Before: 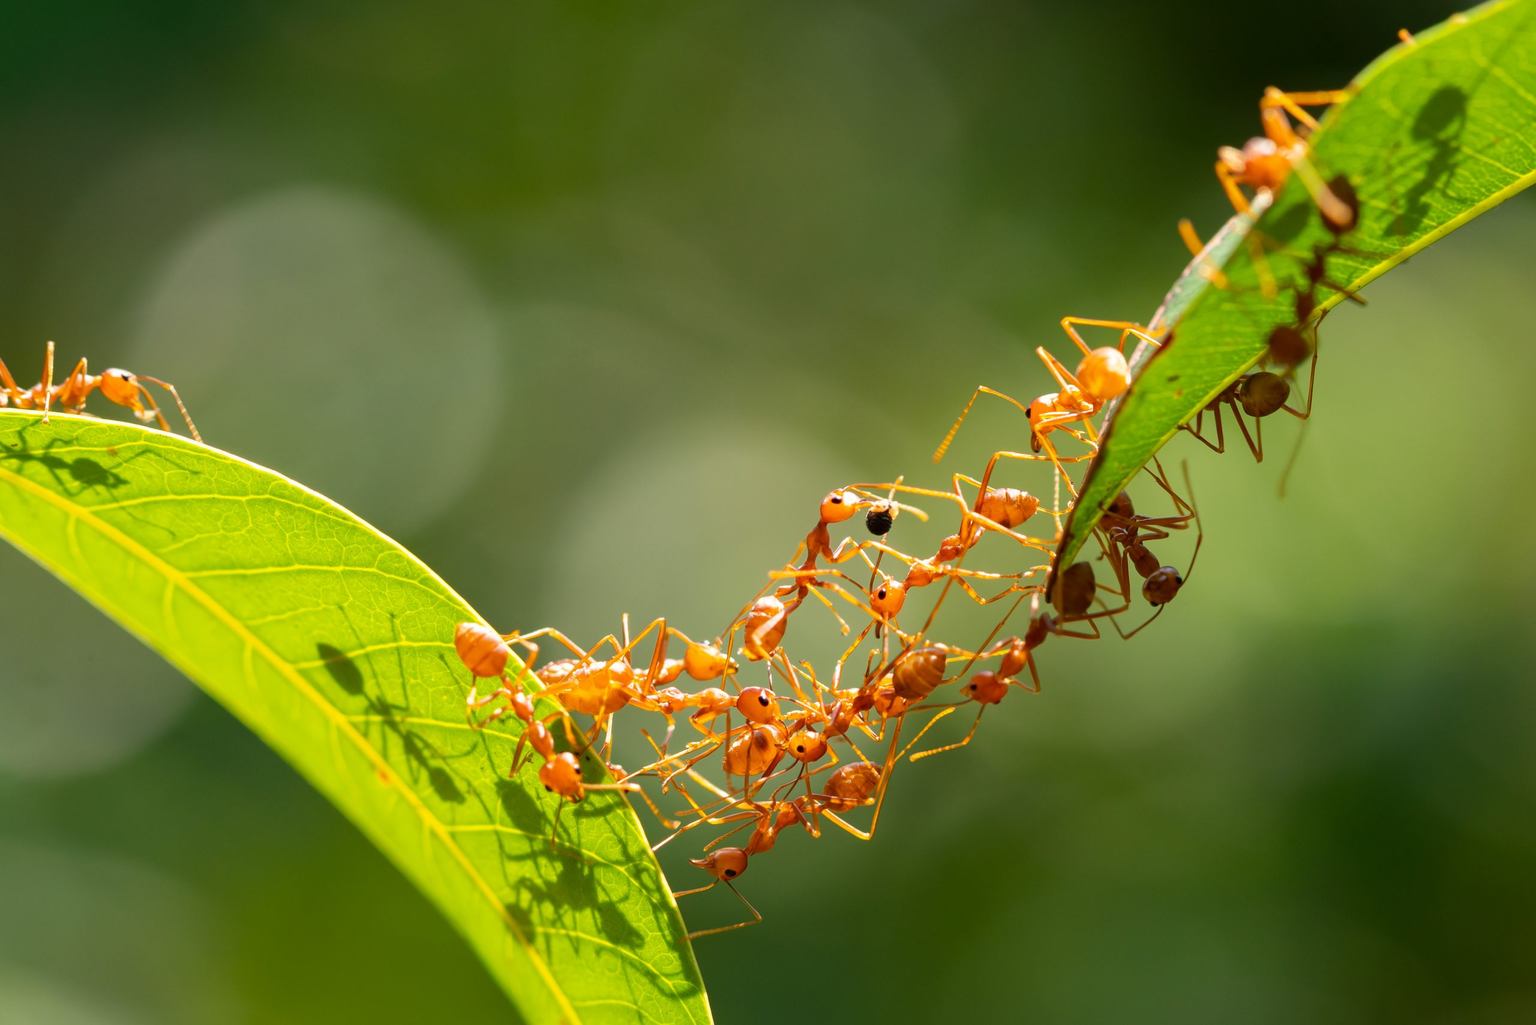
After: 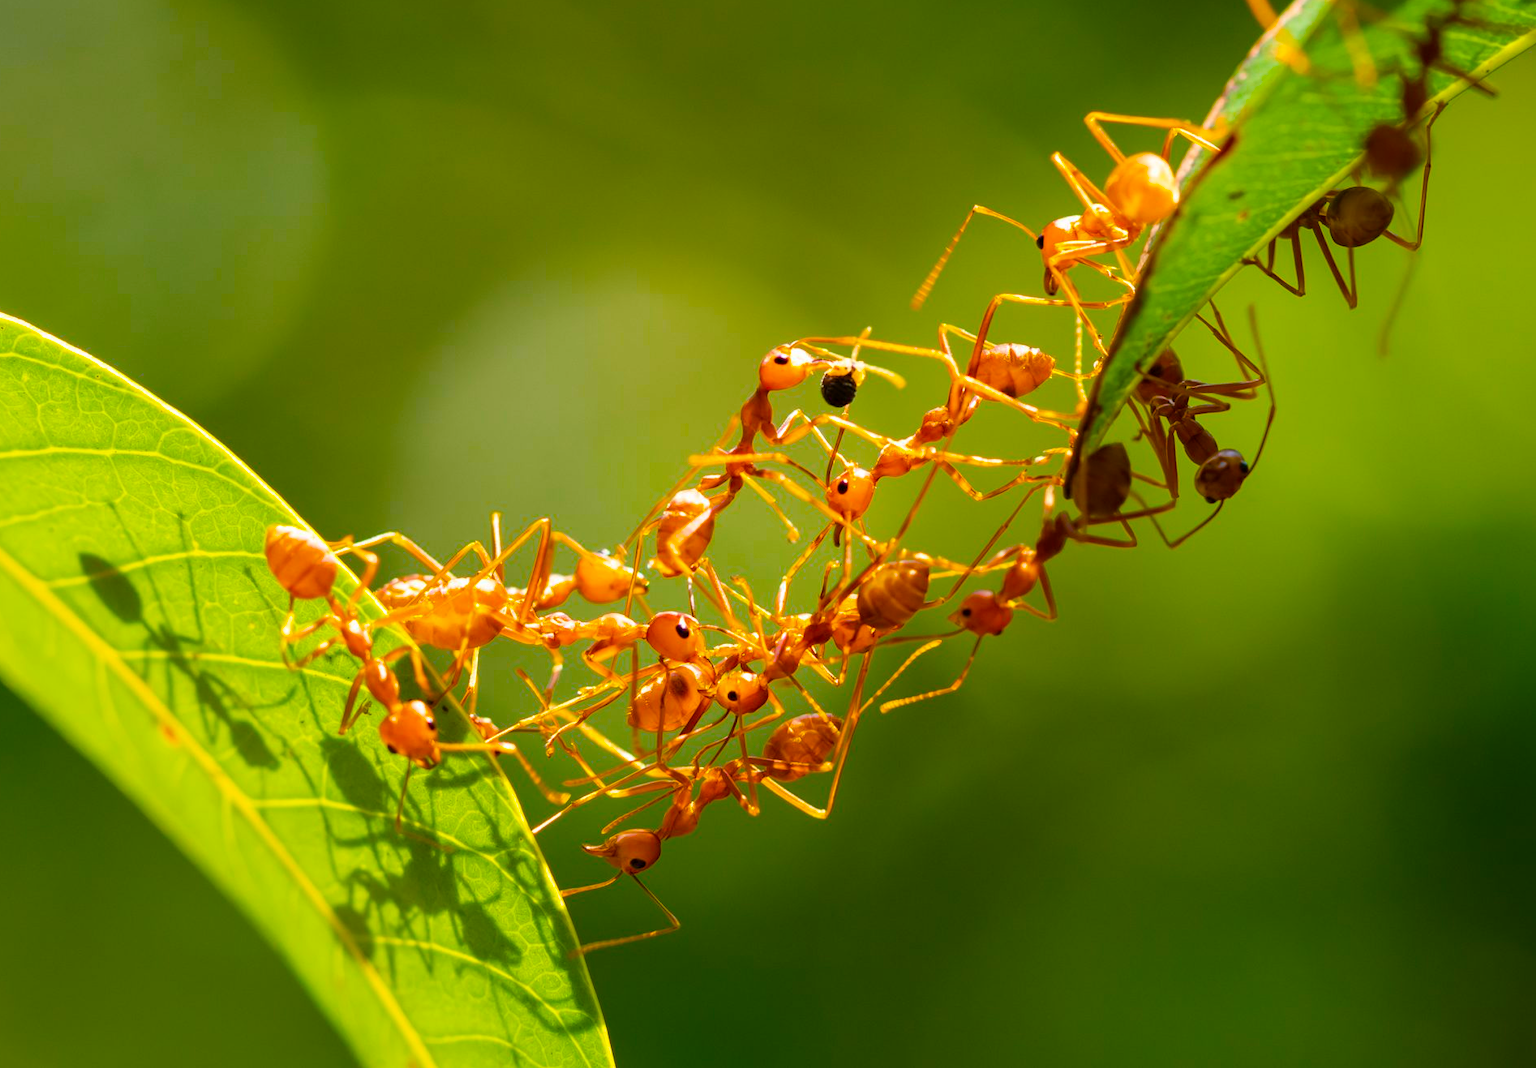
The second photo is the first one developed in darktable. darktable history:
color balance rgb: linear chroma grading › global chroma 25%, perceptual saturation grading › global saturation 50%
crop: left 16.871%, top 22.857%, right 9.116%
